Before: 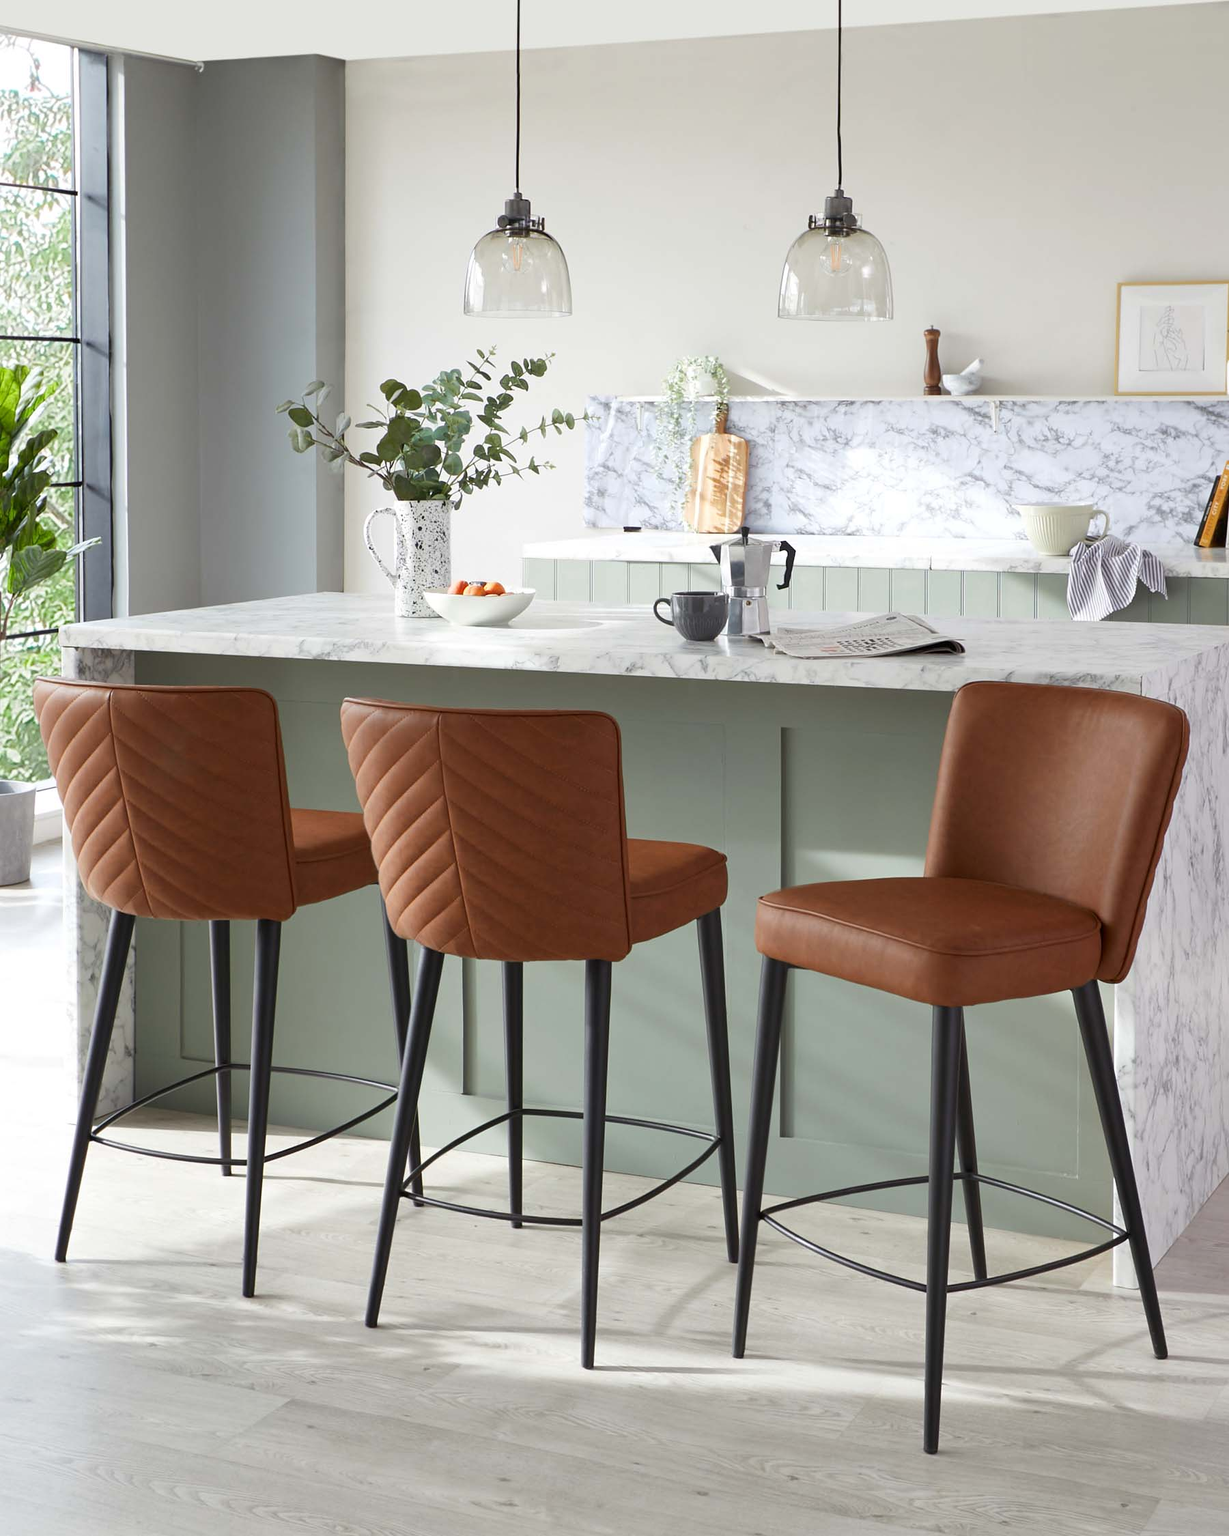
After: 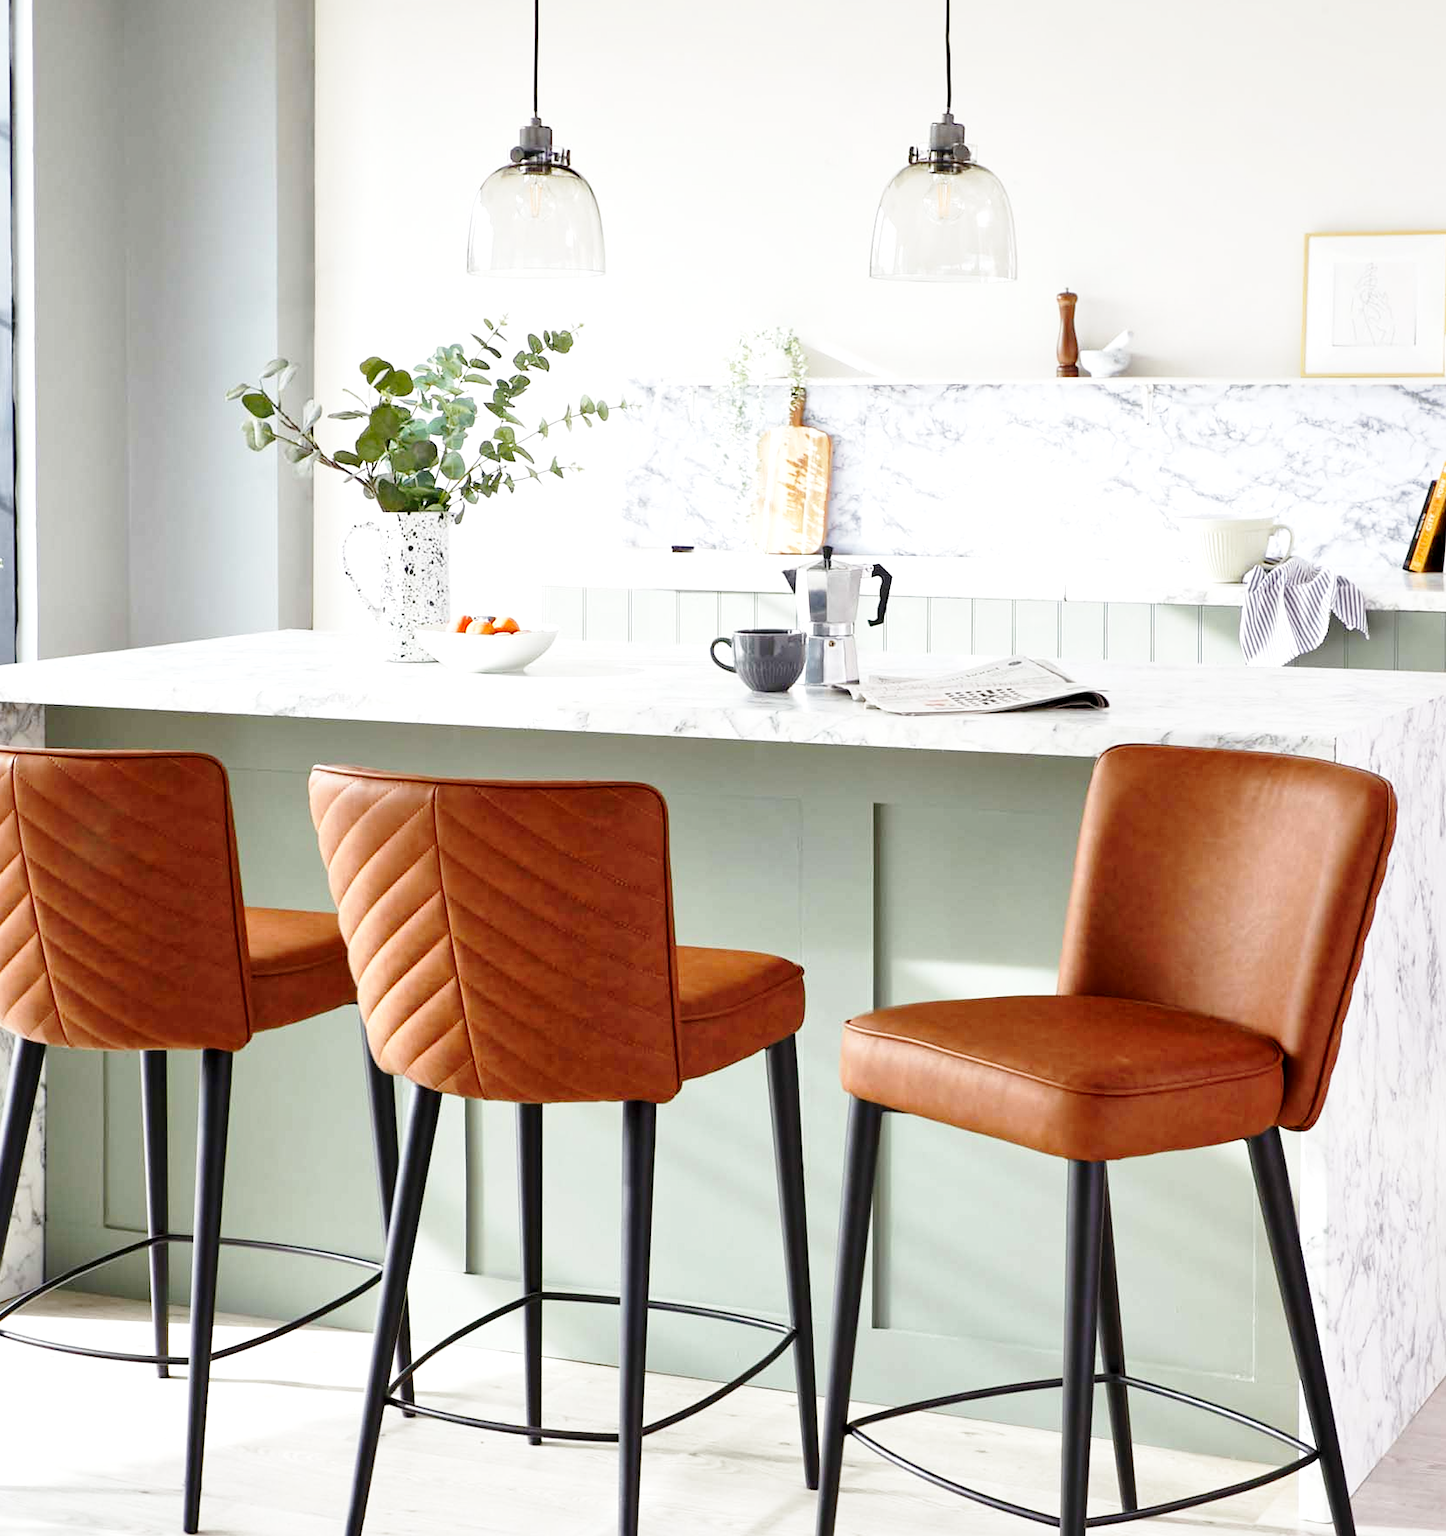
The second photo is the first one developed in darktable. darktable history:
local contrast: mode bilateral grid, contrast 20, coarseness 50, detail 130%, midtone range 0.2
exposure: black level correction 0.005, exposure 0.287 EV, compensate exposure bias true, compensate highlight preservation false
base curve: curves: ch0 [(0, 0) (0.028, 0.03) (0.121, 0.232) (0.46, 0.748) (0.859, 0.968) (1, 1)], preserve colors none
crop: left 8.119%, top 6.621%, bottom 15.375%
